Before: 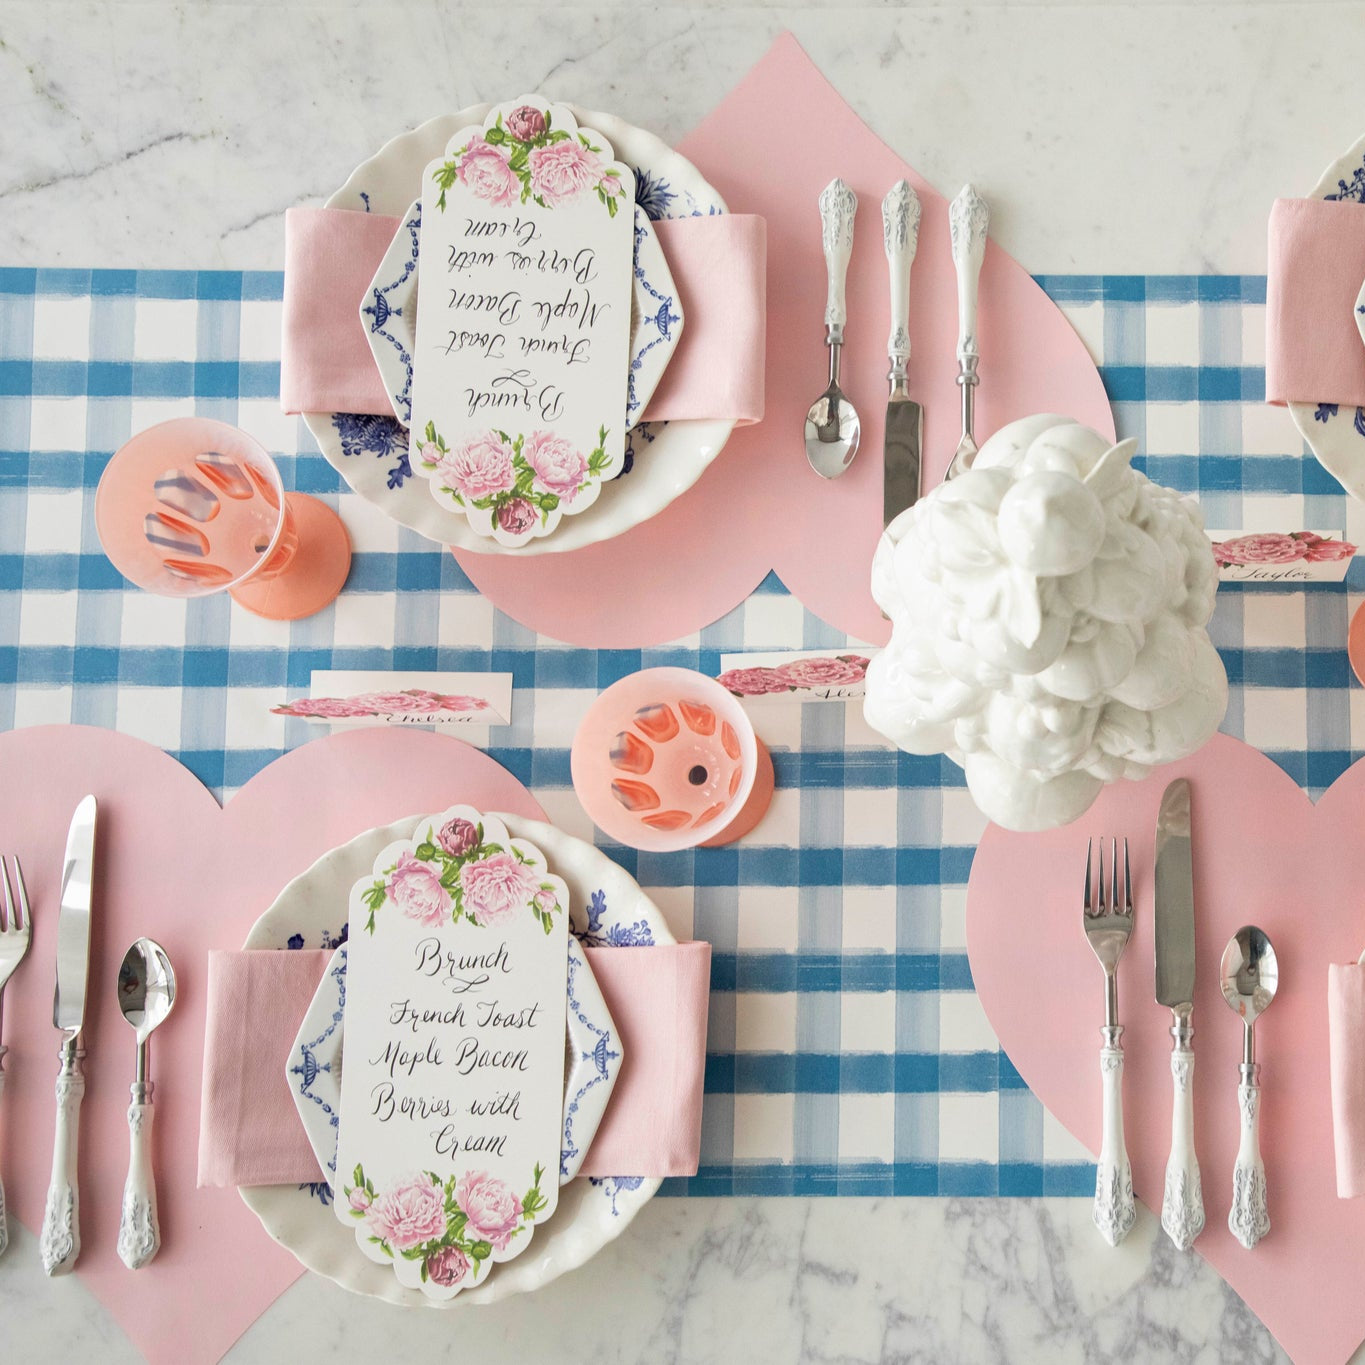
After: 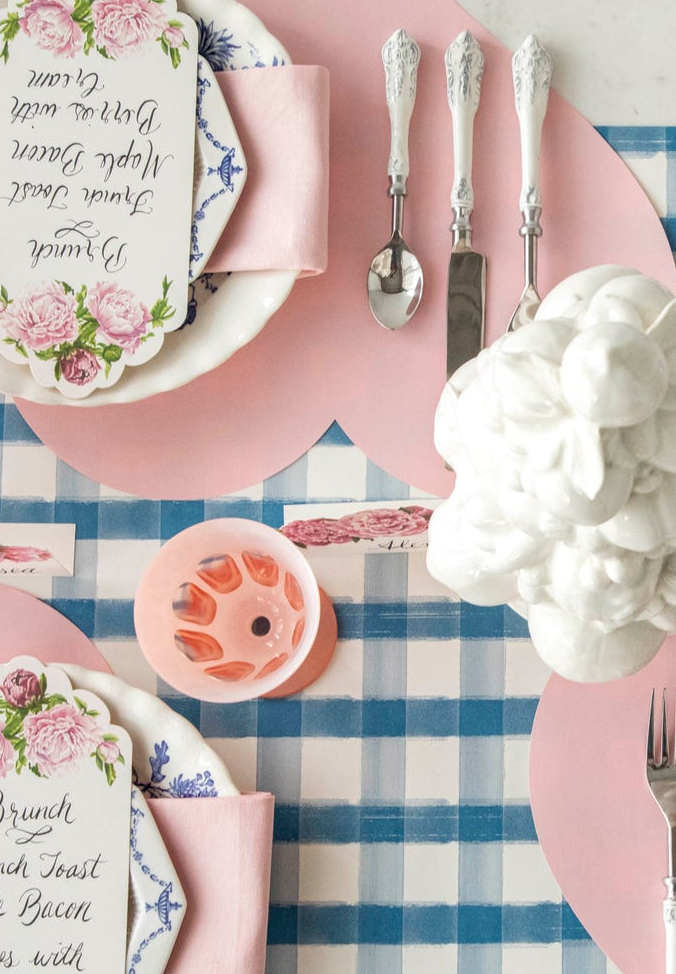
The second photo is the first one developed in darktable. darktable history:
crop: left 32.075%, top 10.976%, right 18.355%, bottom 17.596%
local contrast: on, module defaults
